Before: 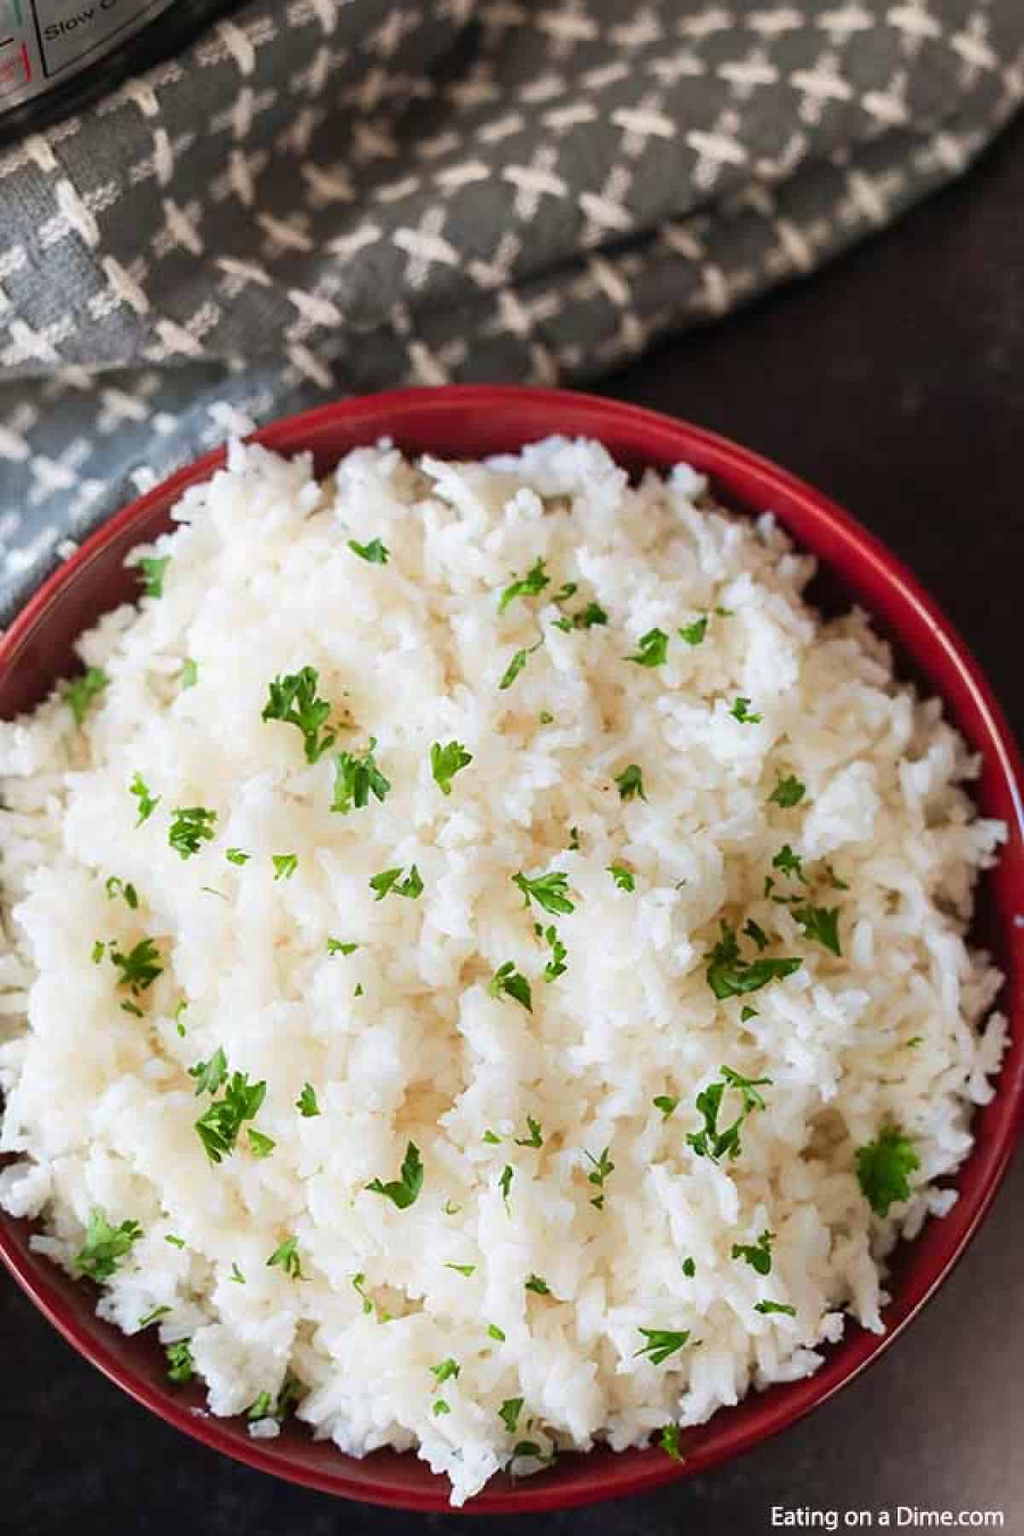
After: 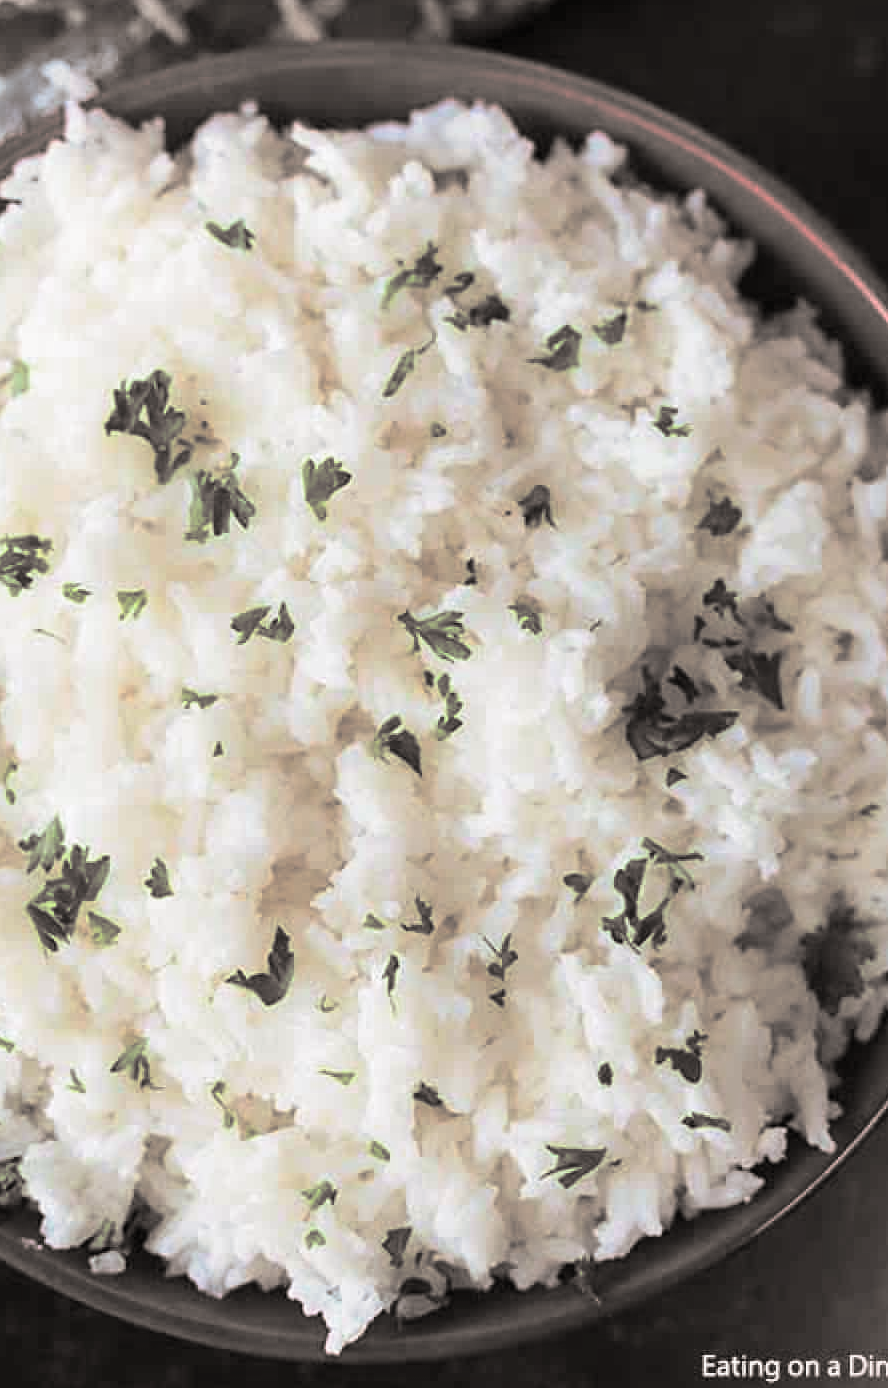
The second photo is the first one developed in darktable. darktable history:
crop: left 16.871%, top 22.857%, right 9.116%
split-toning: shadows › hue 26°, shadows › saturation 0.09, highlights › hue 40°, highlights › saturation 0.18, balance -63, compress 0%
